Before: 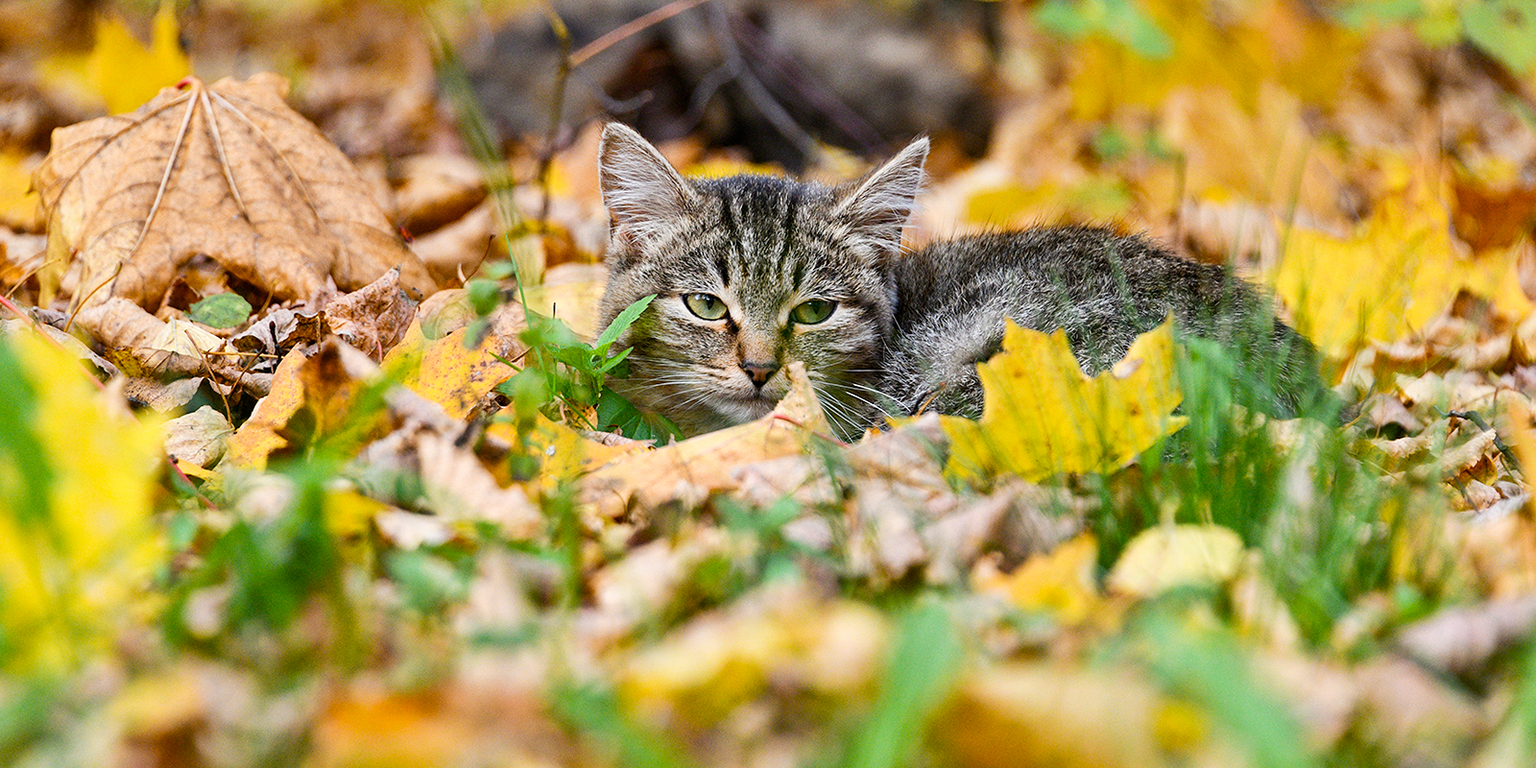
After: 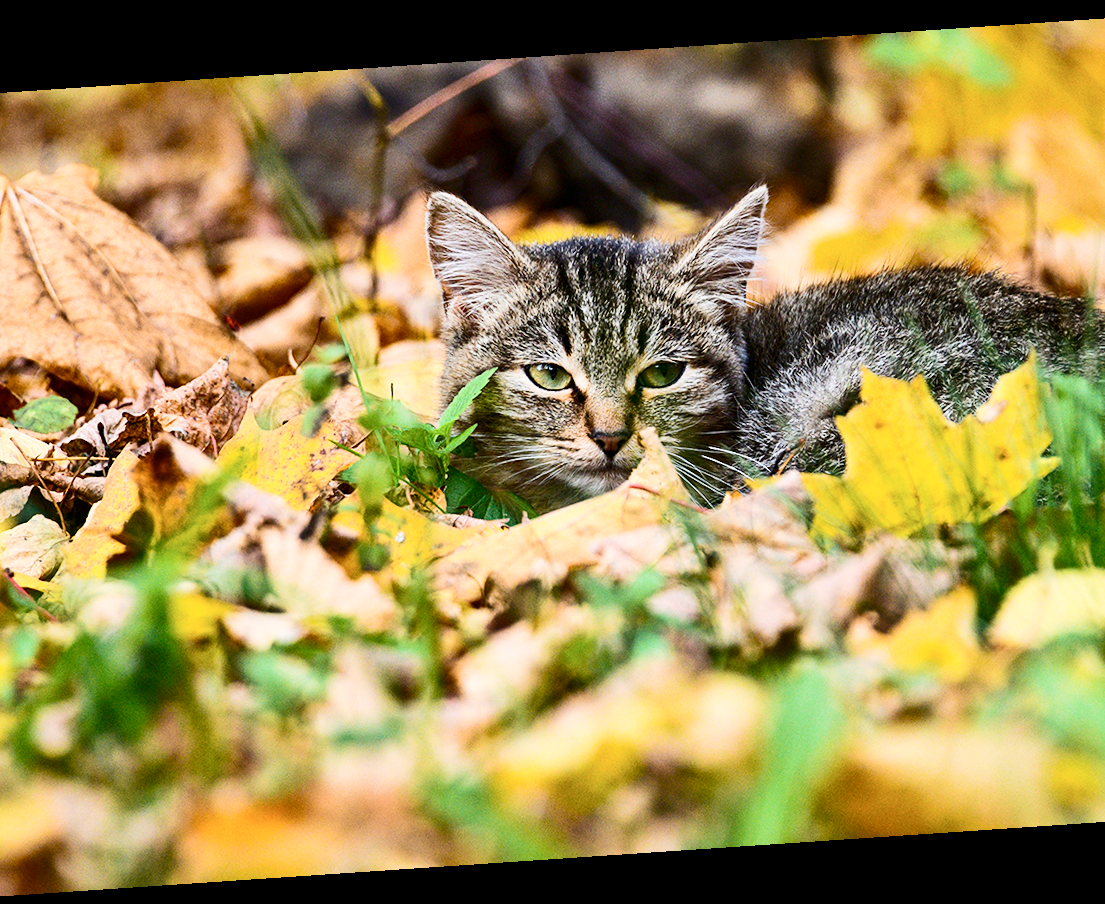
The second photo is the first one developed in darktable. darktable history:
crop and rotate: left 12.648%, right 20.685%
contrast brightness saturation: contrast 0.28
velvia: on, module defaults
rotate and perspective: rotation -4.2°, shear 0.006, automatic cropping off
vignetting: fall-off start 116.67%, fall-off radius 59.26%, brightness -0.31, saturation -0.056
